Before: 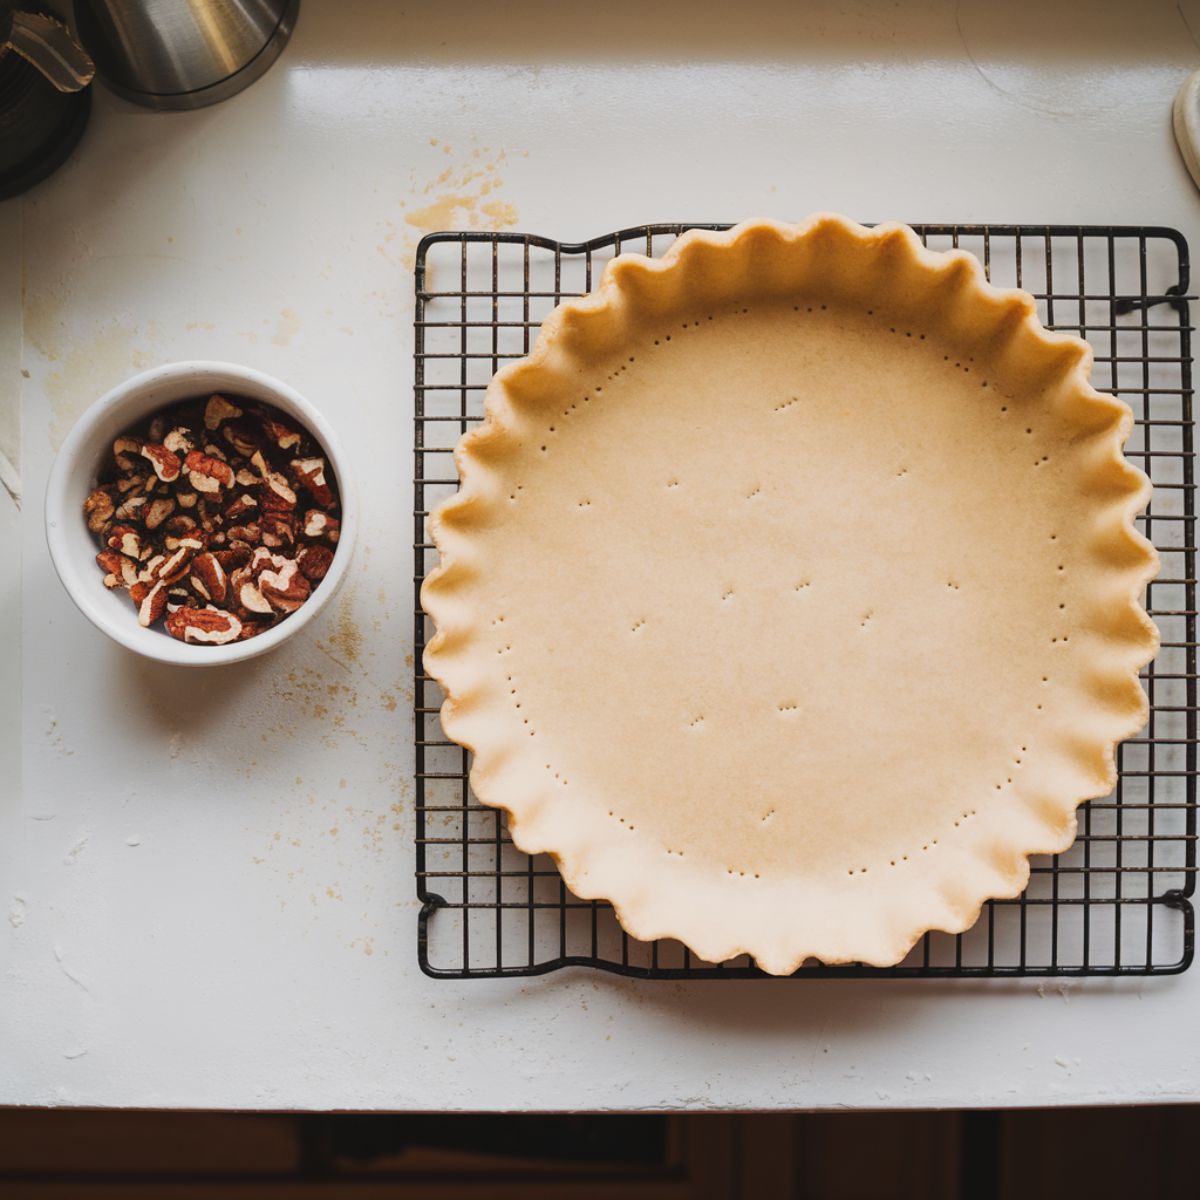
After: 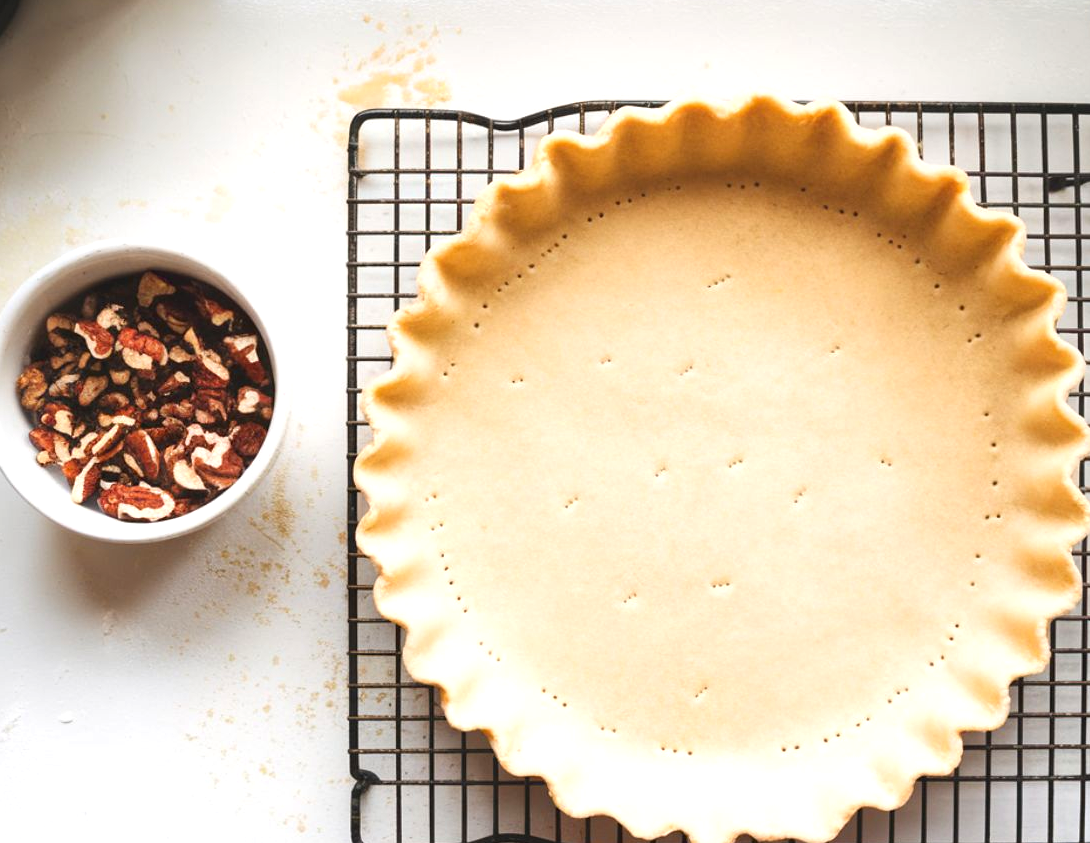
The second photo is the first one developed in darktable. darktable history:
crop: left 5.596%, top 10.314%, right 3.534%, bottom 19.395%
local contrast: mode bilateral grid, contrast 100, coarseness 100, detail 108%, midtone range 0.2
exposure: black level correction 0, exposure 0.7 EV, compensate exposure bias true, compensate highlight preservation false
